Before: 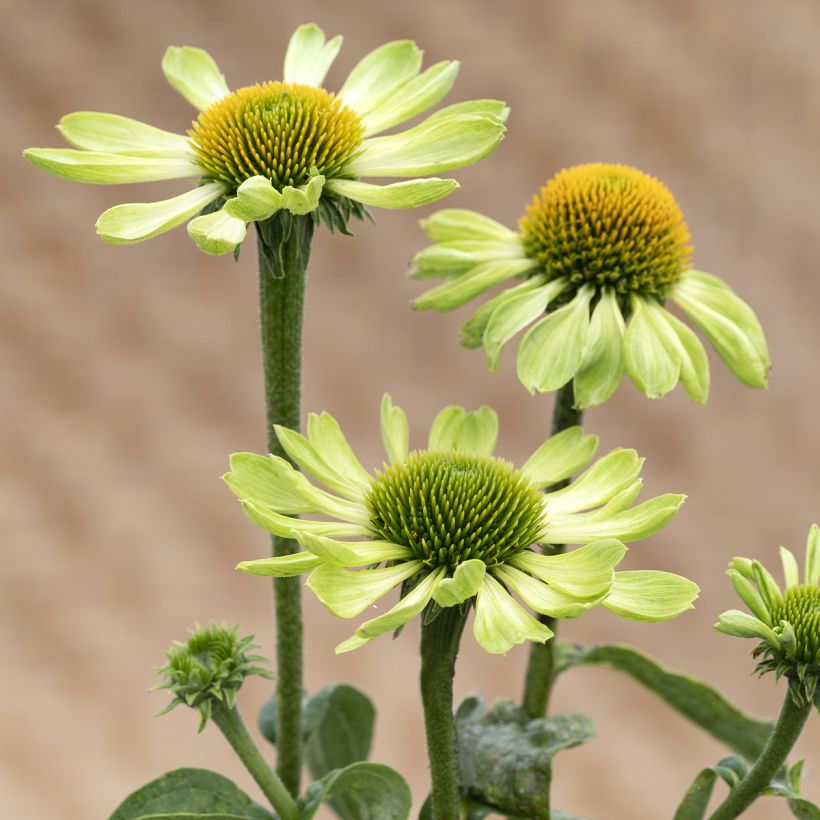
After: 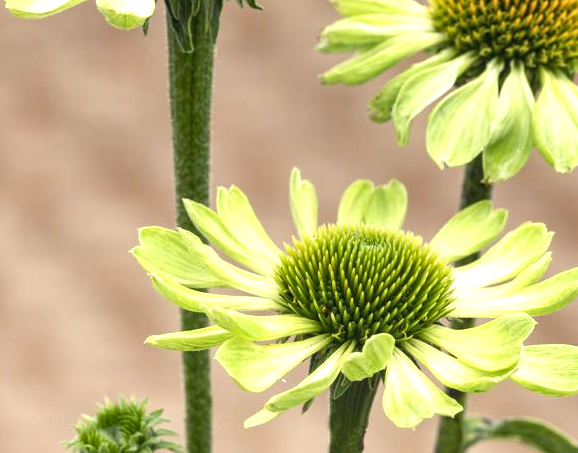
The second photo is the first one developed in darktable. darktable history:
crop: left 11.123%, top 27.61%, right 18.3%, bottom 17.034%
exposure: black level correction -0.002, exposure 0.54 EV, compensate highlight preservation false
shadows and highlights: shadows 37.27, highlights -28.18, soften with gaussian
white balance: emerald 1
local contrast: on, module defaults
